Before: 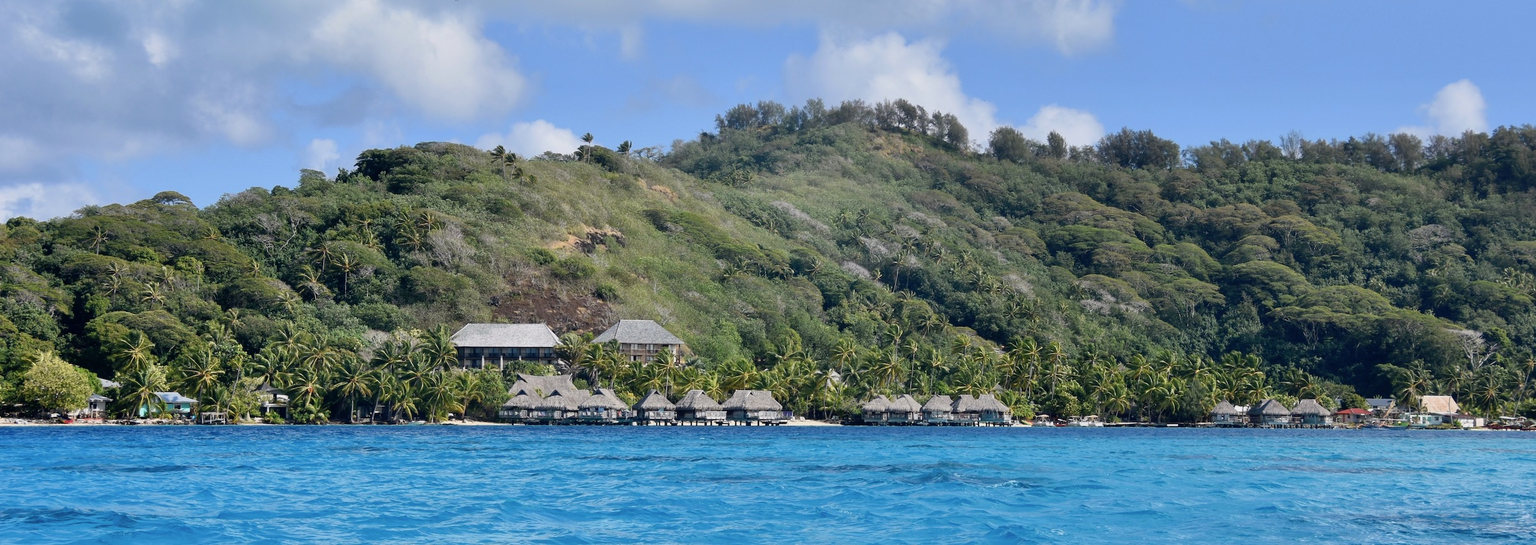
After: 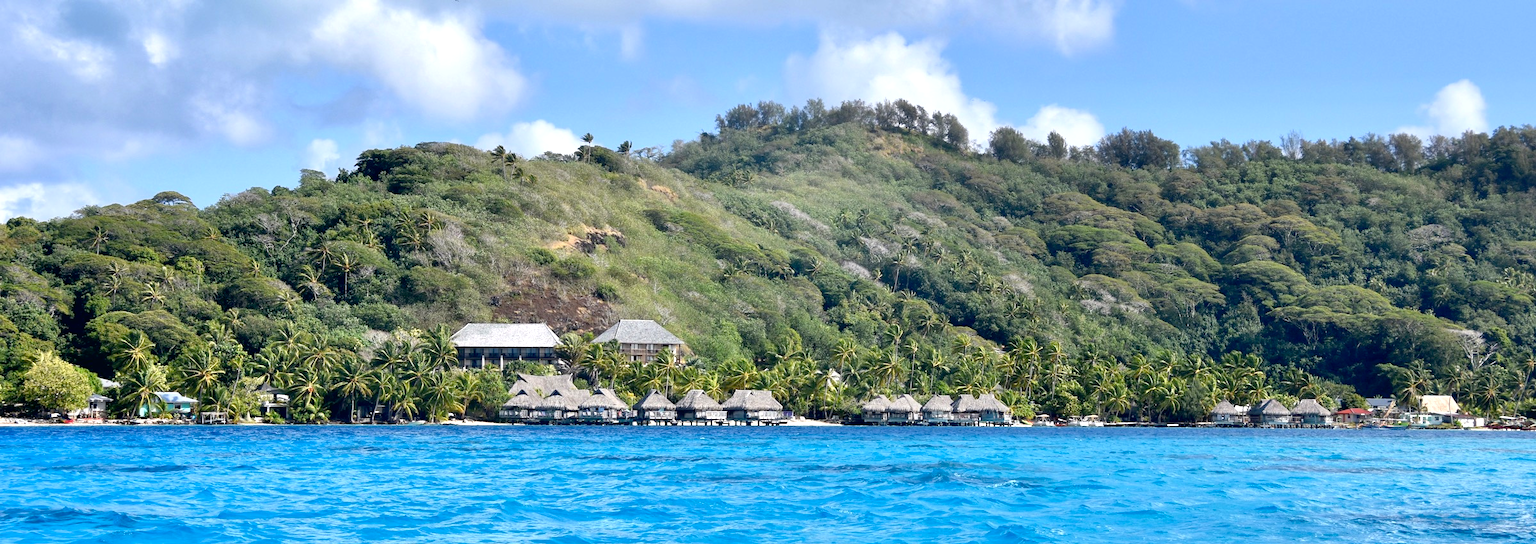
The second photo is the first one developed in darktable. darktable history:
shadows and highlights: shadows 32.12, highlights -32.71, soften with gaussian
exposure: exposure 0.691 EV, compensate highlight preservation false
contrast brightness saturation: contrast -0.019, brightness -0.01, saturation 0.035
